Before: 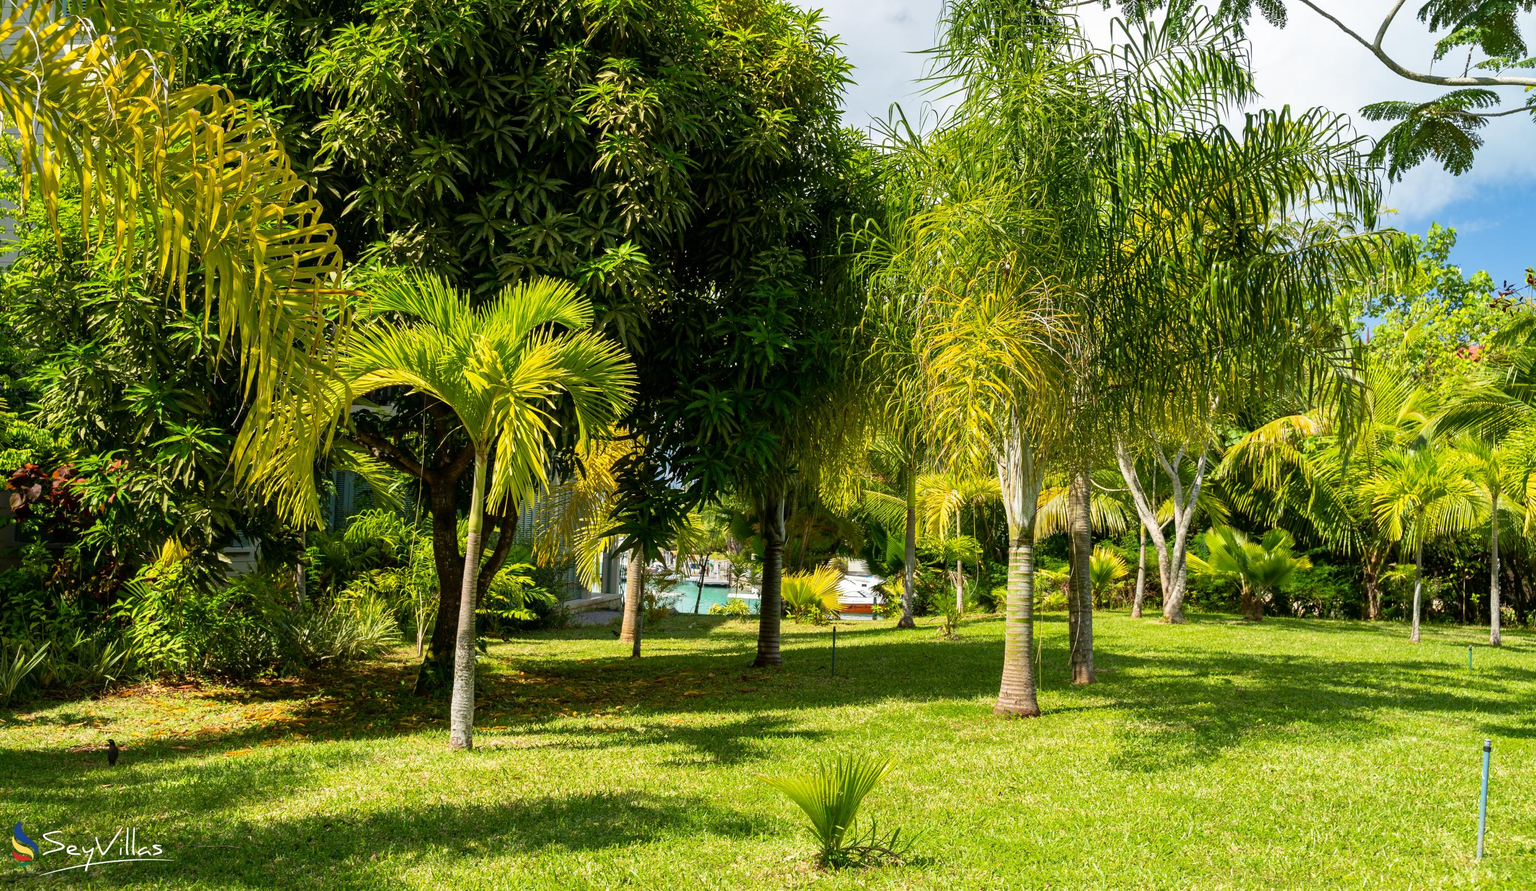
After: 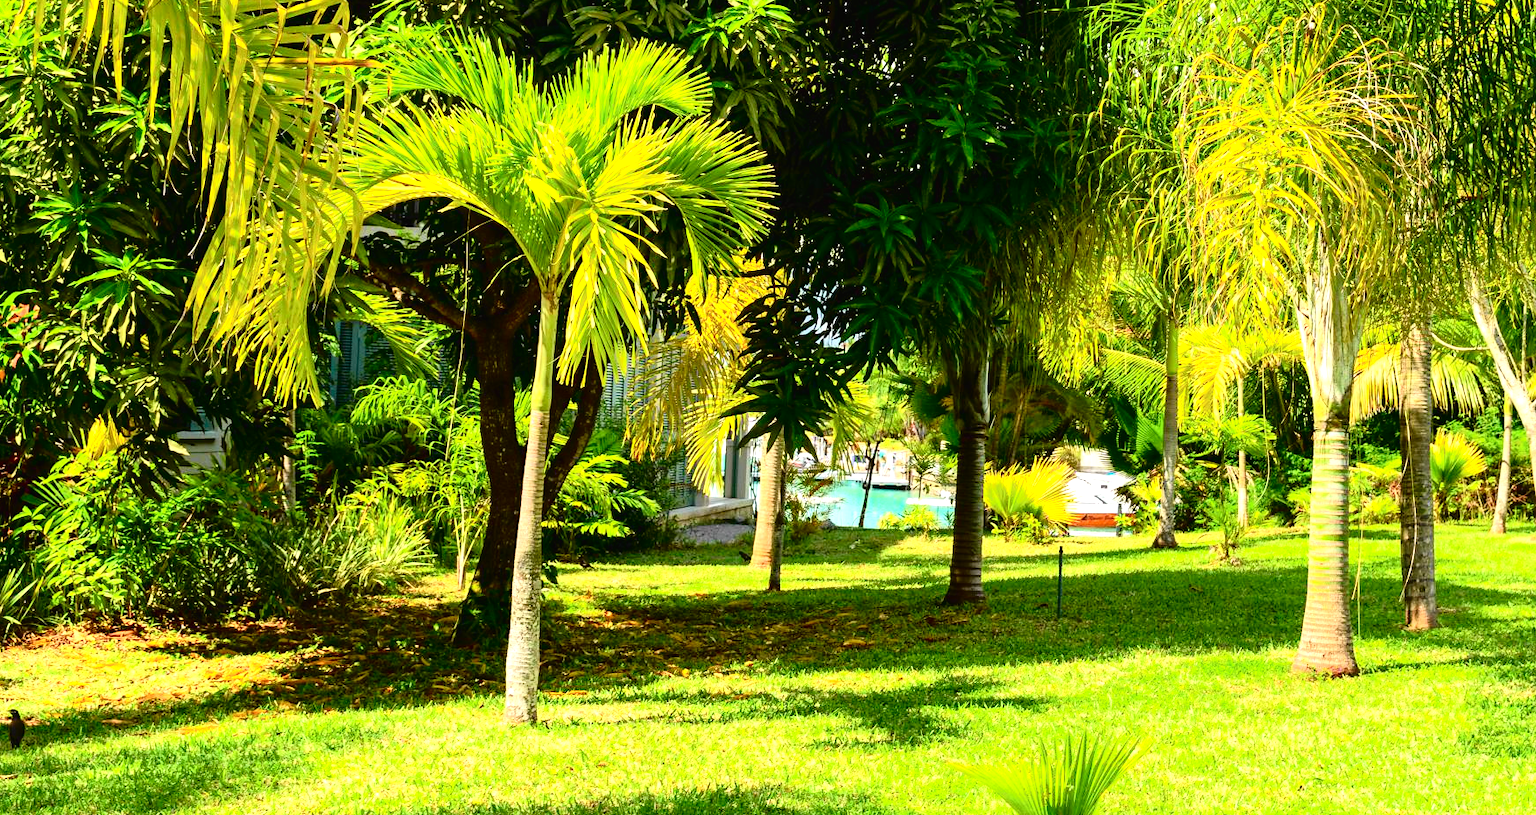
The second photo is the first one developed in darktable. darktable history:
crop: left 6.622%, top 28.012%, right 24.286%, bottom 8.695%
exposure: black level correction 0, exposure 0.893 EV, compensate highlight preservation false
tone curve: curves: ch0 [(0, 0.014) (0.17, 0.099) (0.398, 0.423) (0.725, 0.828) (0.872, 0.918) (1, 0.981)]; ch1 [(0, 0) (0.402, 0.36) (0.489, 0.491) (0.5, 0.503) (0.515, 0.52) (0.545, 0.572) (0.615, 0.662) (0.701, 0.725) (1, 1)]; ch2 [(0, 0) (0.42, 0.458) (0.485, 0.499) (0.503, 0.503) (0.531, 0.542) (0.561, 0.594) (0.644, 0.694) (0.717, 0.753) (1, 0.991)], color space Lab, independent channels, preserve colors none
